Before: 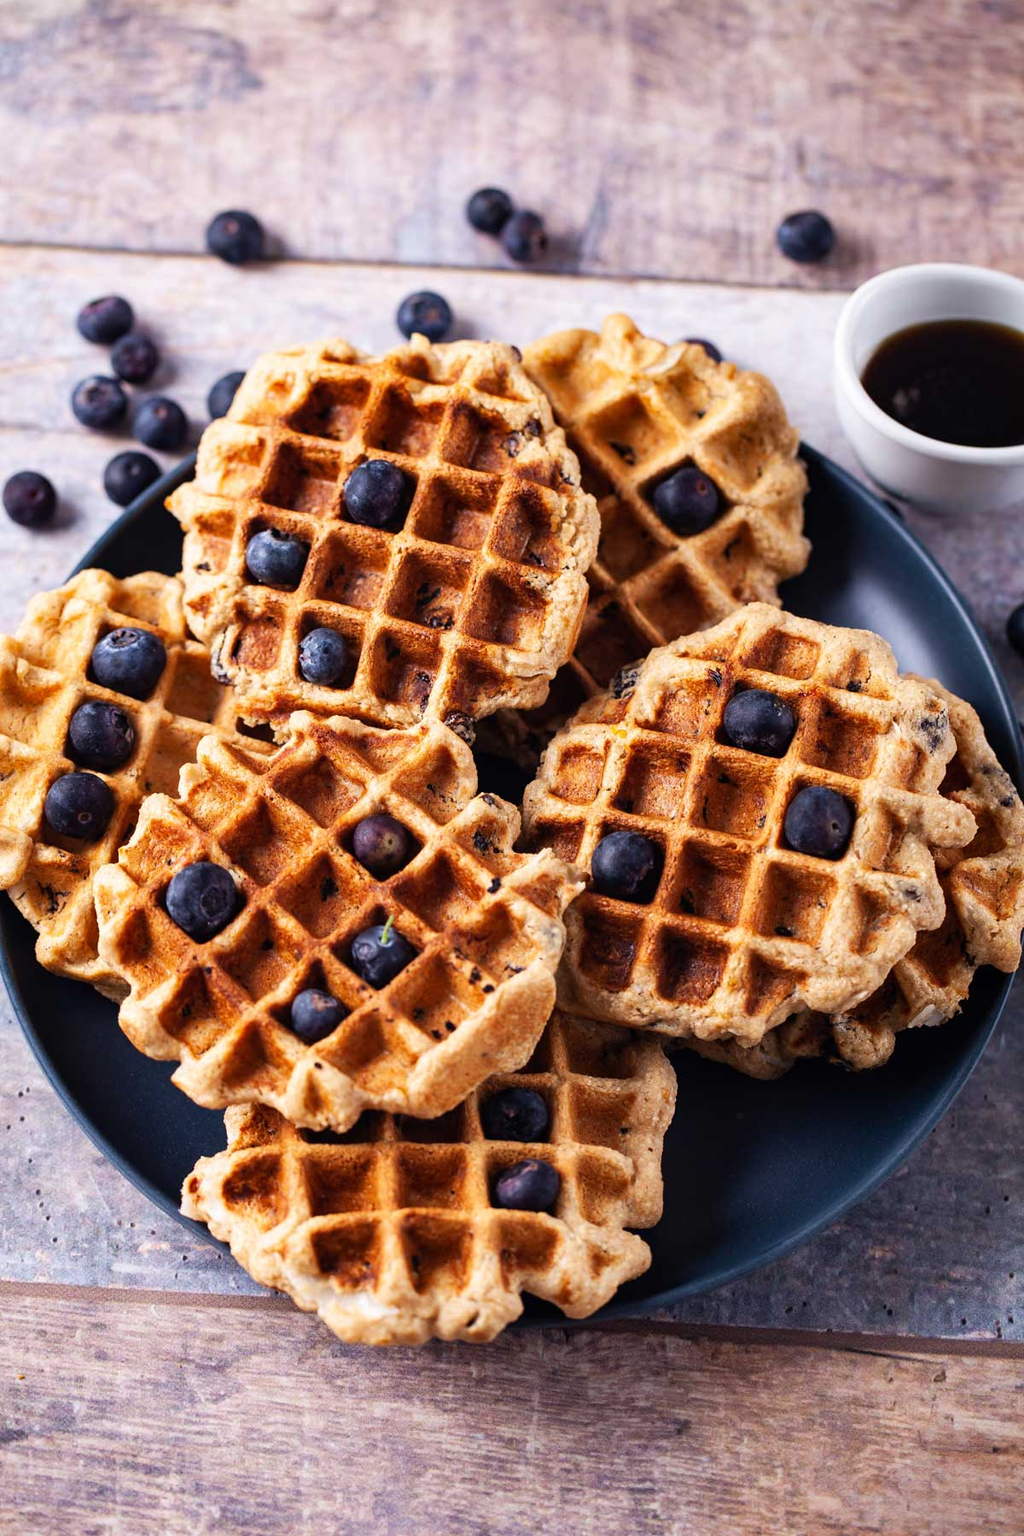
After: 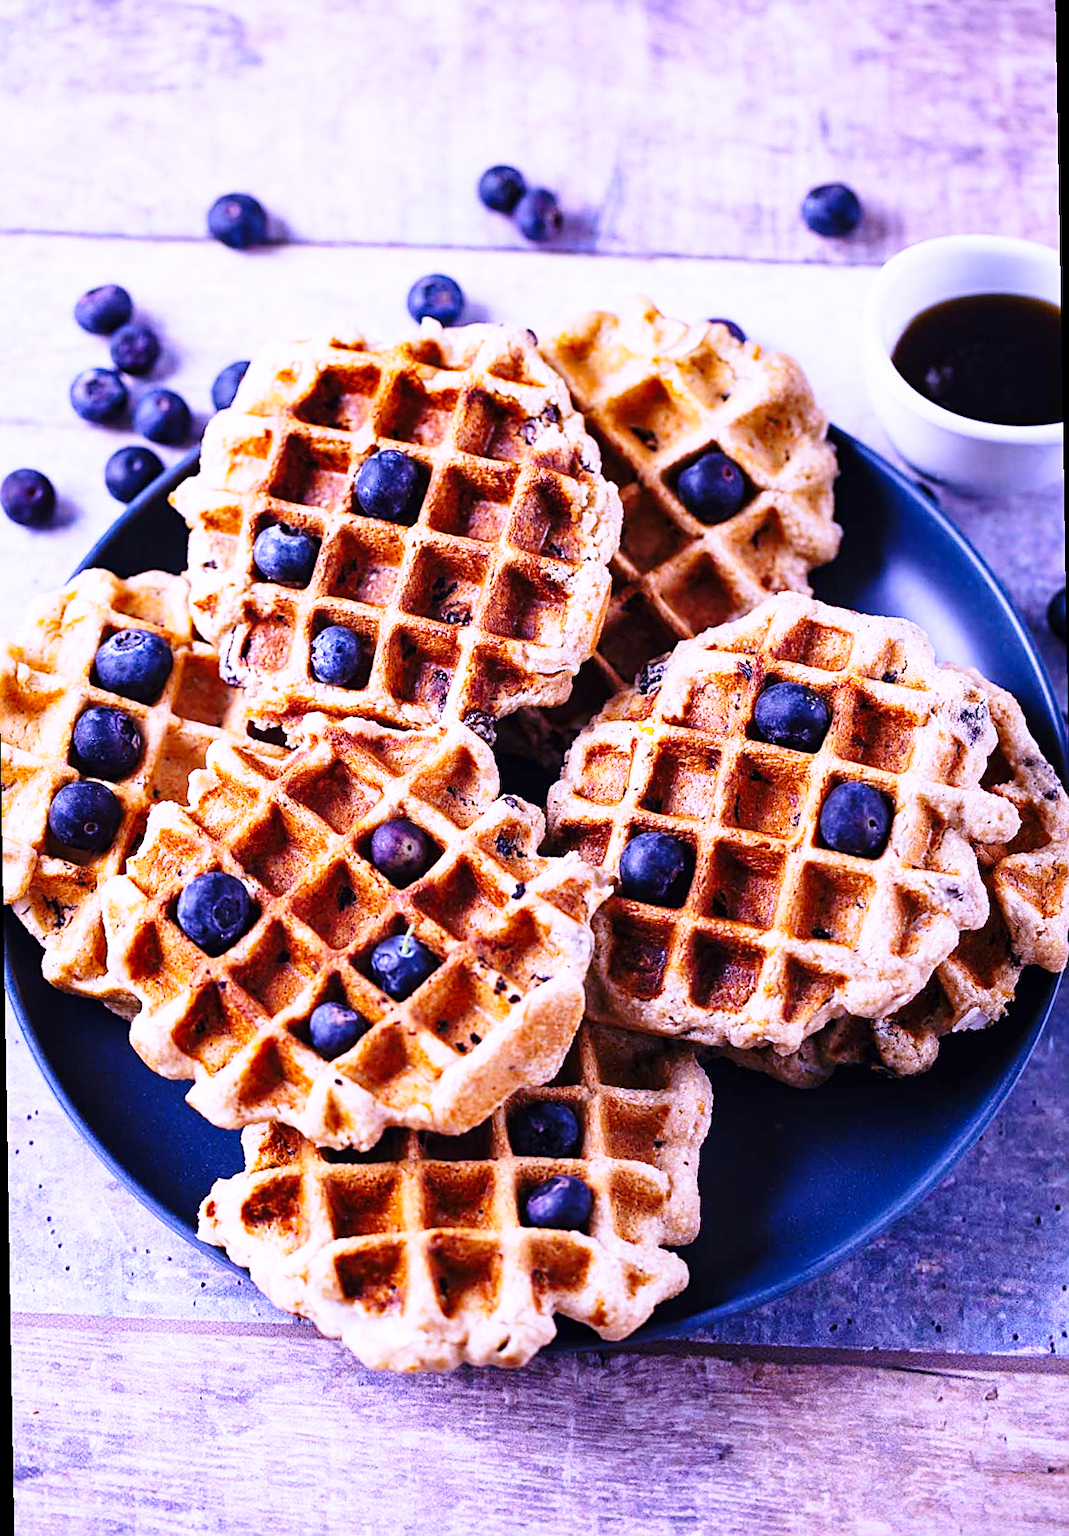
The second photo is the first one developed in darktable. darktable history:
base curve: curves: ch0 [(0, 0) (0.028, 0.03) (0.121, 0.232) (0.46, 0.748) (0.859, 0.968) (1, 1)], preserve colors none
rotate and perspective: rotation -1°, crop left 0.011, crop right 0.989, crop top 0.025, crop bottom 0.975
sharpen: on, module defaults
white balance: red 0.98, blue 1.61
